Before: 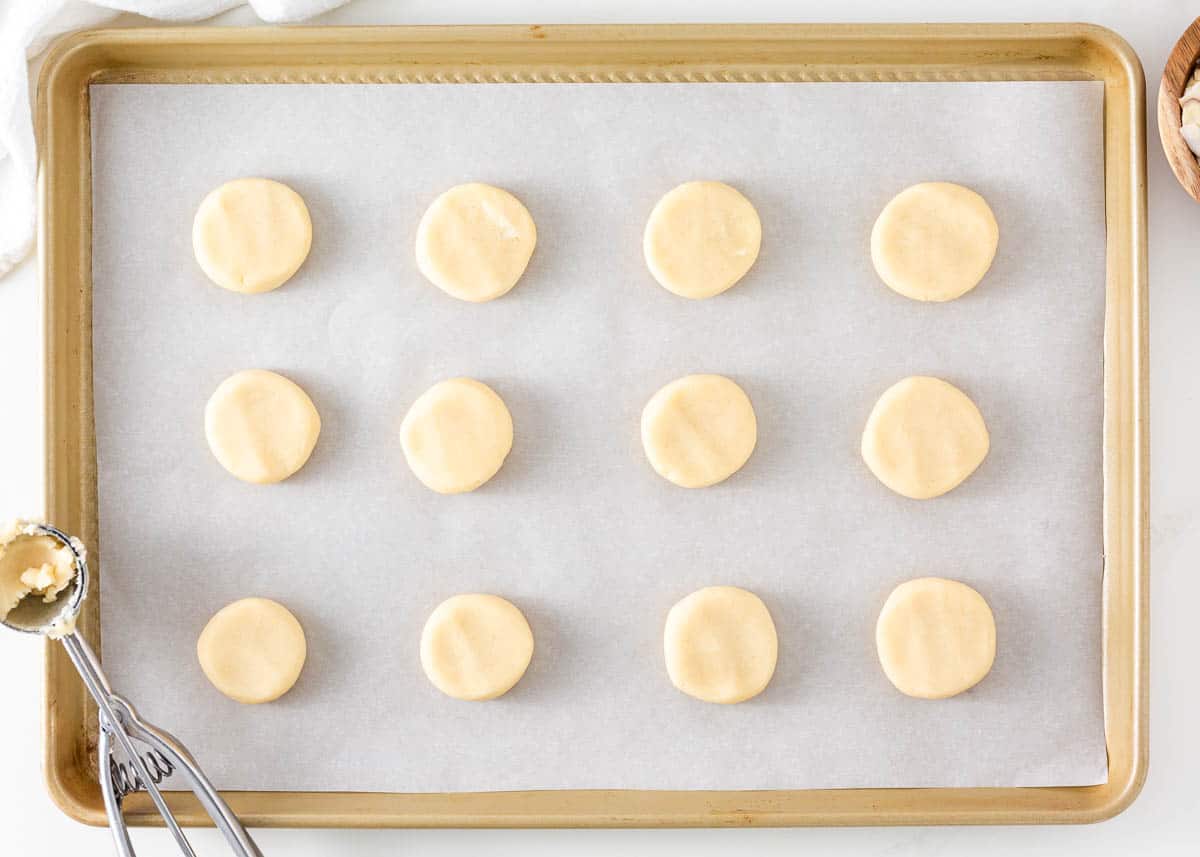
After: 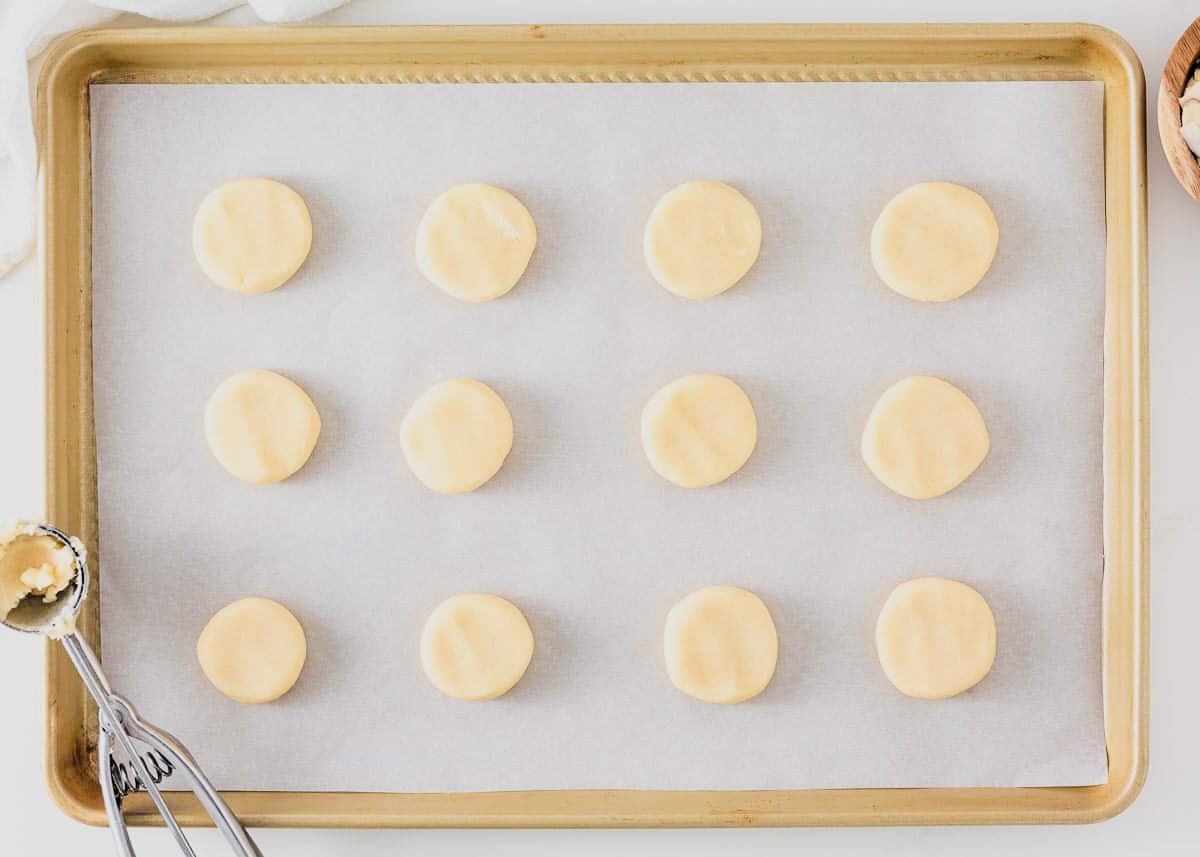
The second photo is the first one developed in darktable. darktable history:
filmic rgb: black relative exposure -5.02 EV, white relative exposure 3.97 EV, threshold 5.98 EV, hardness 2.9, contrast 1.299, highlights saturation mix -30.92%, color science v6 (2022), enable highlight reconstruction true
